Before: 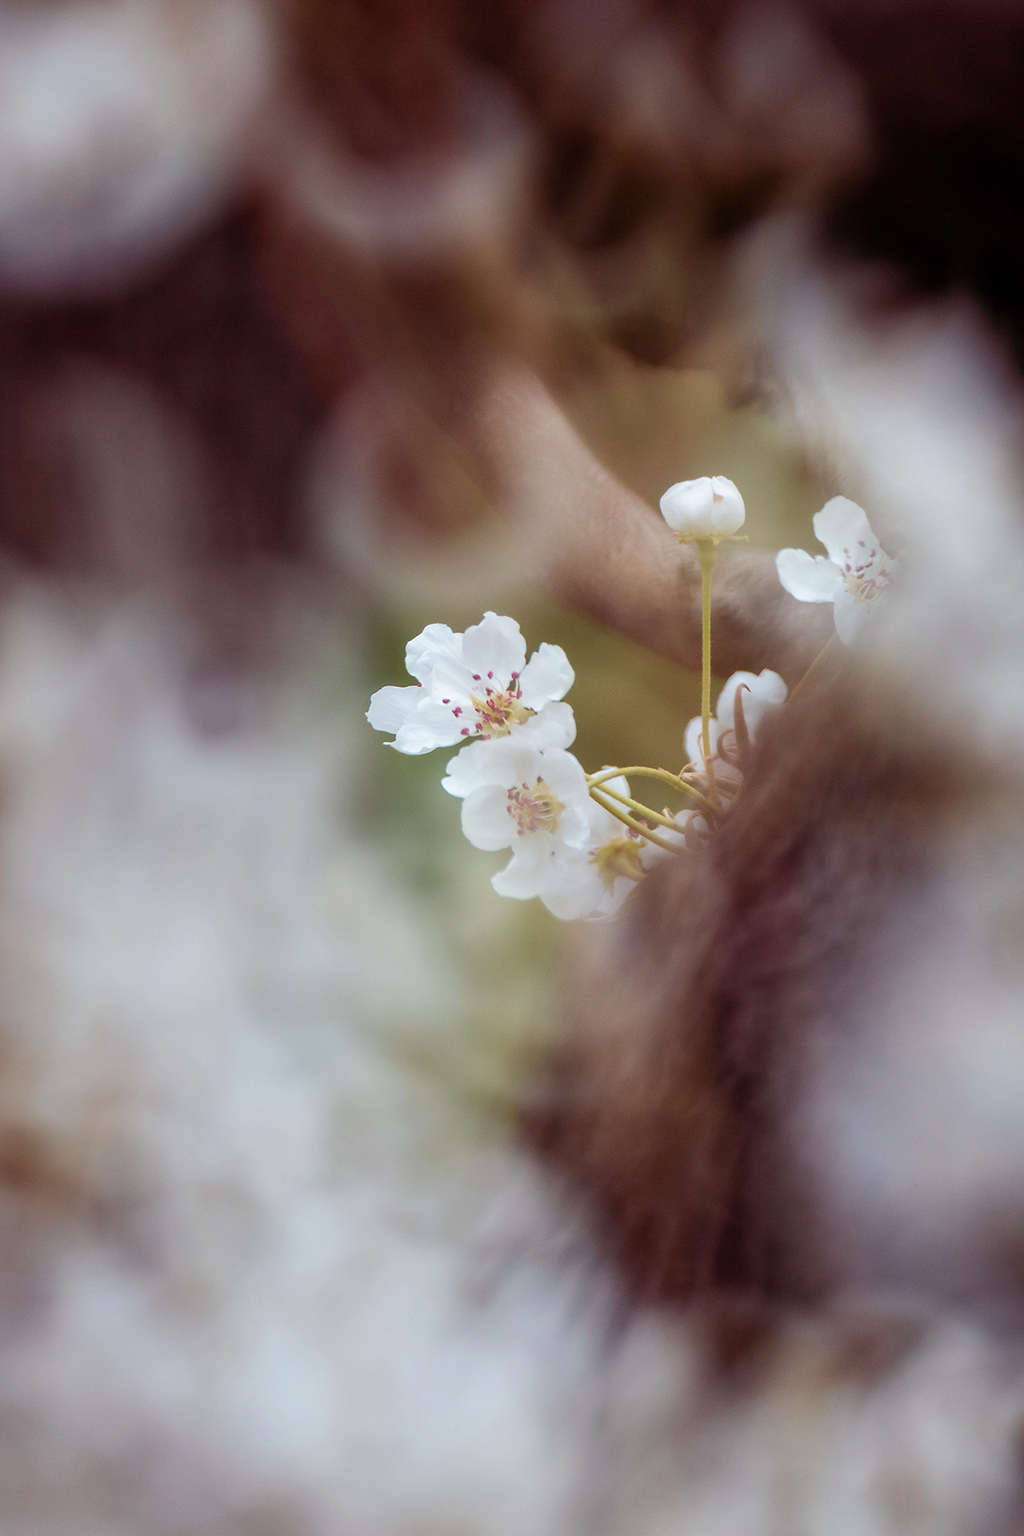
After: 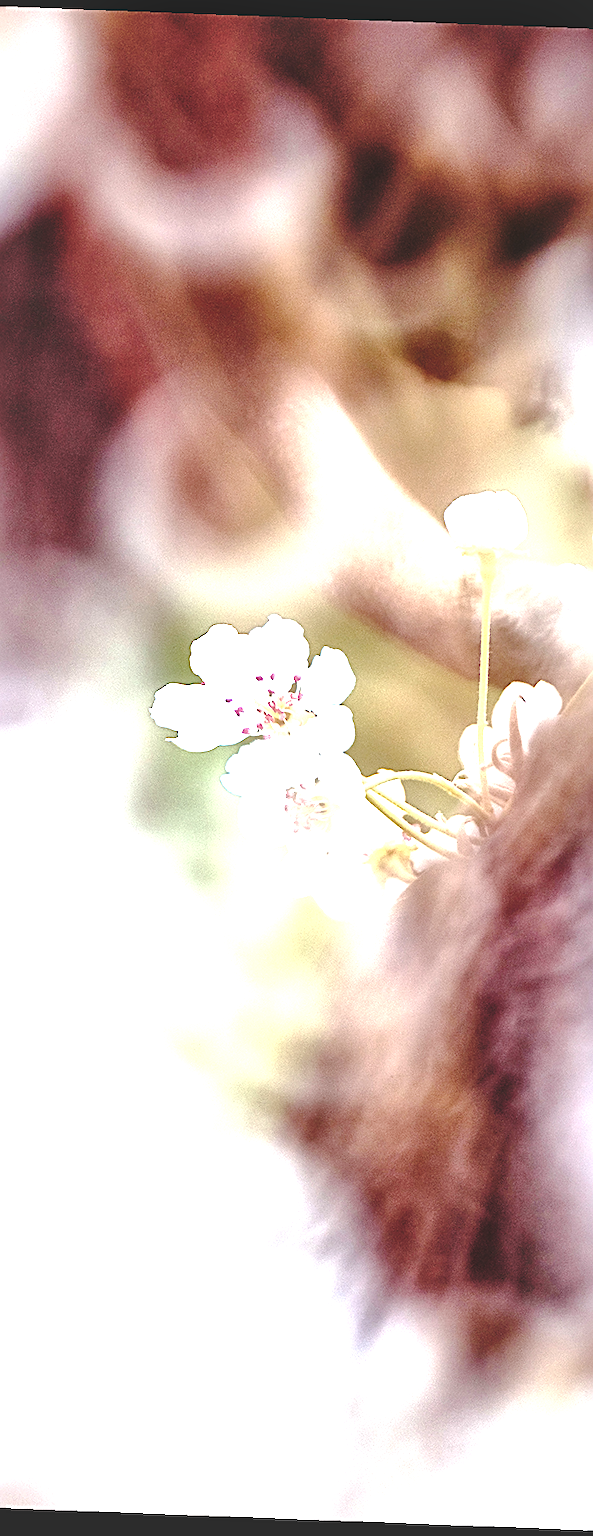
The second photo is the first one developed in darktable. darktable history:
crop and rotate: left 22.516%, right 21.234%
local contrast: mode bilateral grid, contrast 20, coarseness 50, detail 161%, midtone range 0.2
contrast brightness saturation: saturation -0.05
contrast equalizer: octaves 7, y [[0.6 ×6], [0.55 ×6], [0 ×6], [0 ×6], [0 ×6]], mix 0.15
exposure: black level correction 0, exposure 1.975 EV, compensate exposure bias true, compensate highlight preservation false
base curve: curves: ch0 [(0, 0.024) (0.055, 0.065) (0.121, 0.166) (0.236, 0.319) (0.693, 0.726) (1, 1)], preserve colors none
sharpen: radius 2.584, amount 0.688
rotate and perspective: rotation 2.17°, automatic cropping off
